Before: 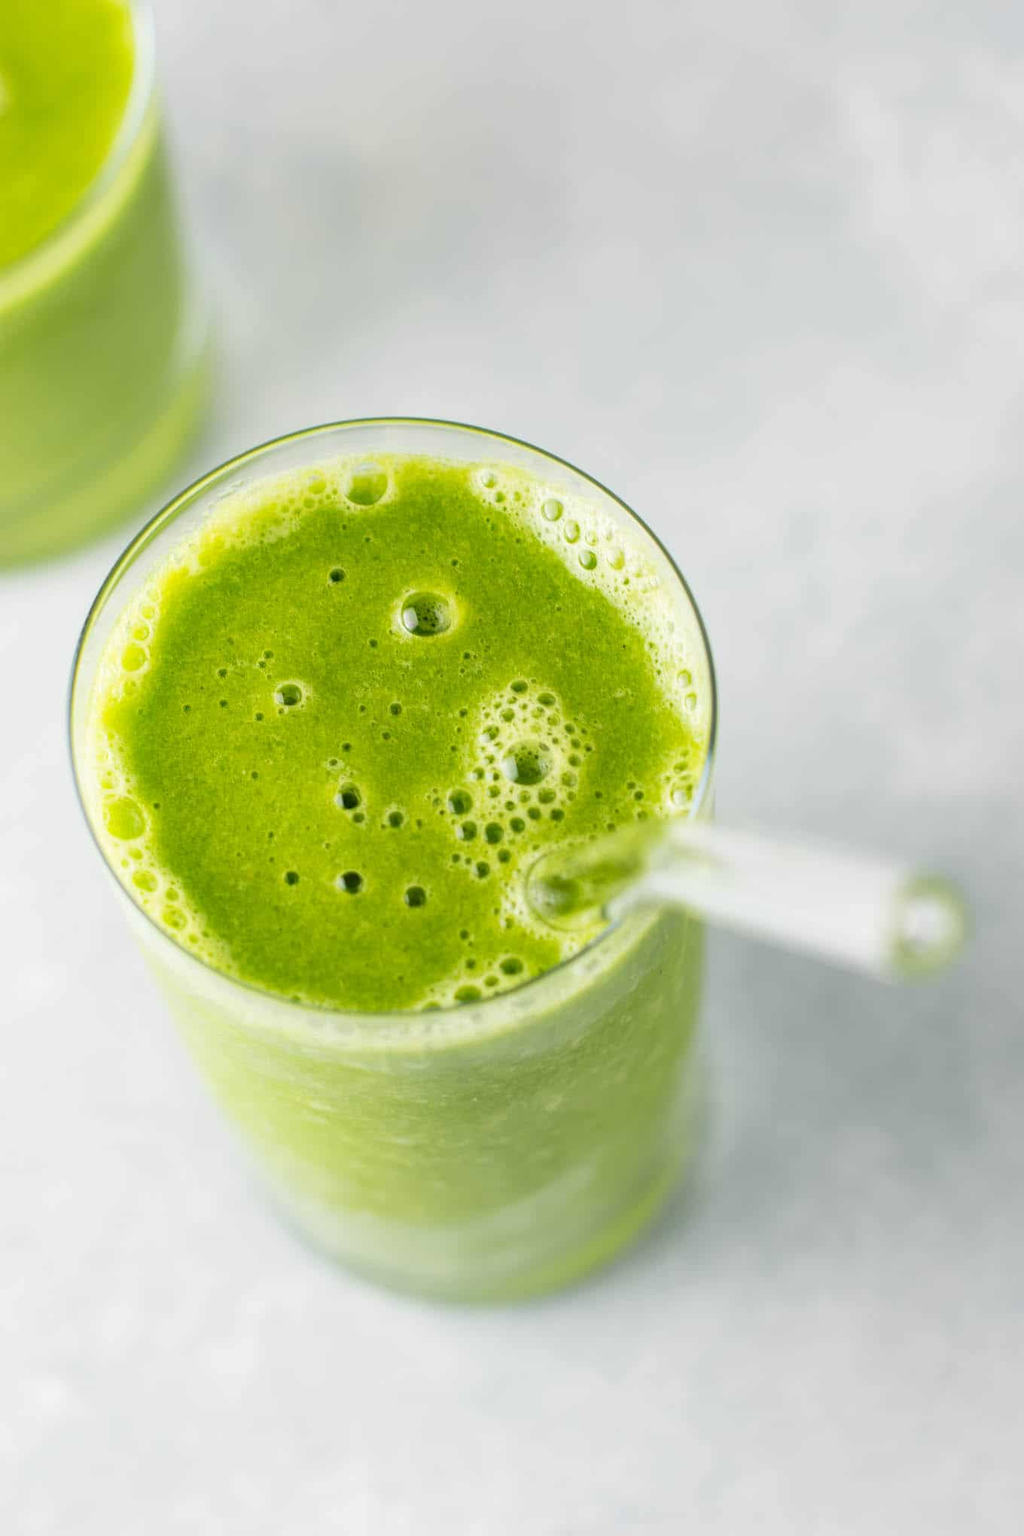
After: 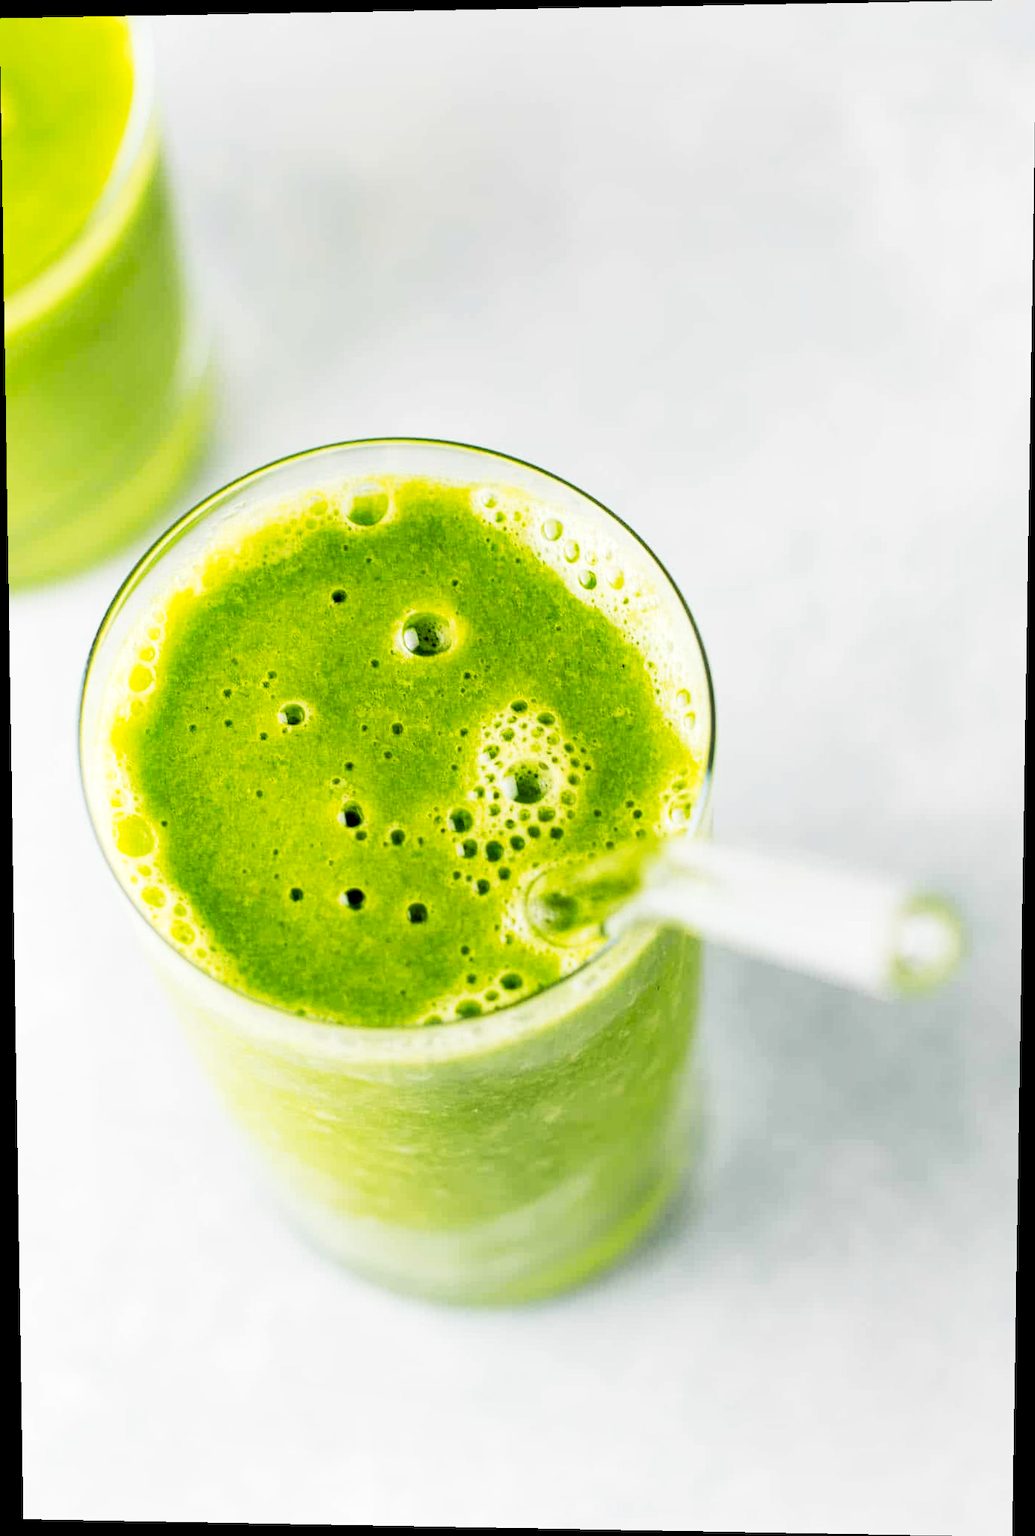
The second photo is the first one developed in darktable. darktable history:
shadows and highlights: shadows 32, highlights -32, soften with gaussian
rgb levels: levels [[0.029, 0.461, 0.922], [0, 0.5, 1], [0, 0.5, 1]]
tone curve: curves: ch0 [(0, 0) (0.003, 0.008) (0.011, 0.008) (0.025, 0.011) (0.044, 0.017) (0.069, 0.026) (0.1, 0.039) (0.136, 0.054) (0.177, 0.093) (0.224, 0.15) (0.277, 0.21) (0.335, 0.285) (0.399, 0.366) (0.468, 0.462) (0.543, 0.564) (0.623, 0.679) (0.709, 0.79) (0.801, 0.883) (0.898, 0.95) (1, 1)], preserve colors none
local contrast: mode bilateral grid, contrast 100, coarseness 100, detail 94%, midtone range 0.2
rotate and perspective: lens shift (vertical) 0.048, lens shift (horizontal) -0.024, automatic cropping off
